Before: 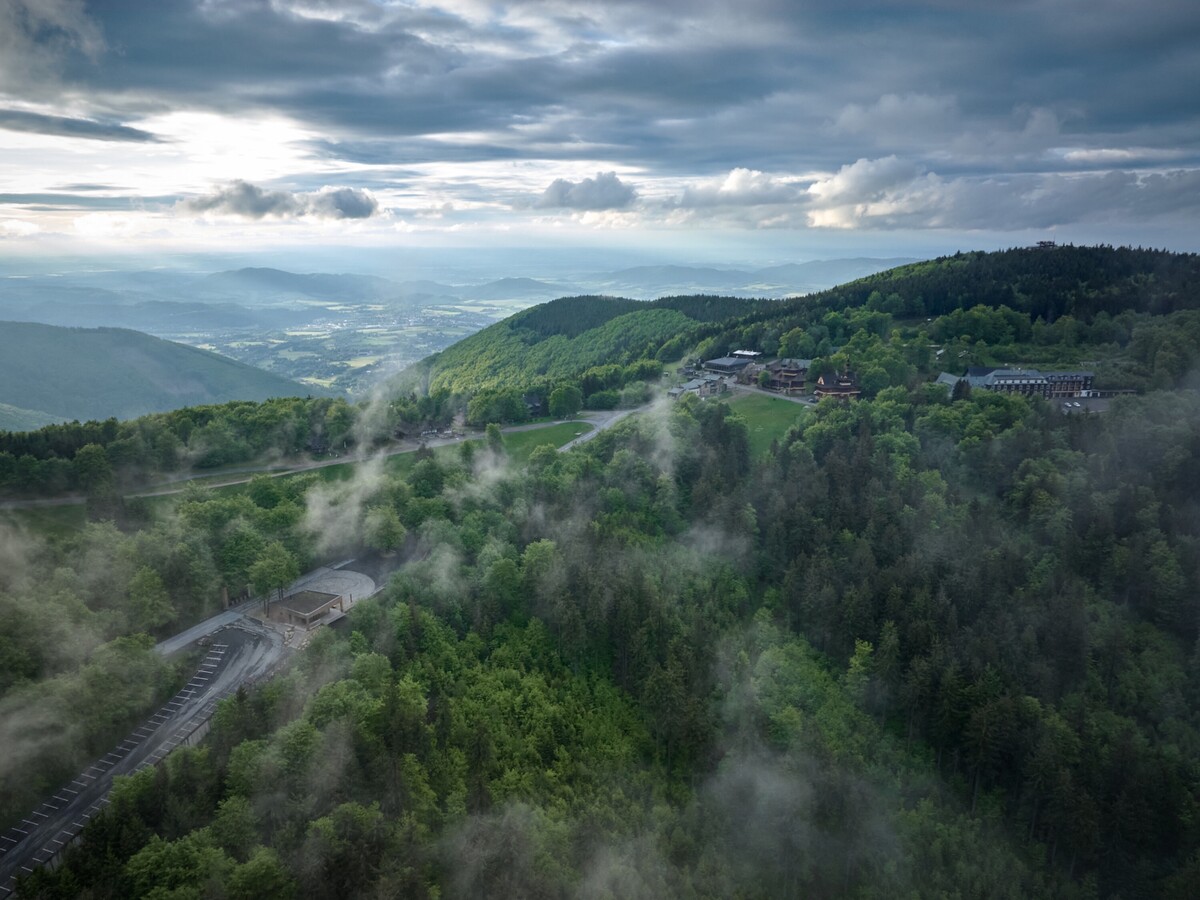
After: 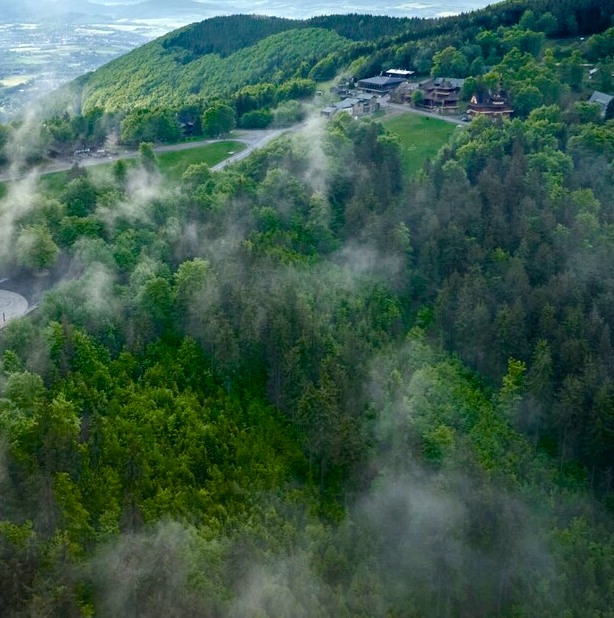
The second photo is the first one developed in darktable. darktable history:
color balance rgb: perceptual saturation grading › global saturation 20%, perceptual saturation grading › highlights -25.688%, perceptual saturation grading › shadows 49.956%, global vibrance 7.305%, saturation formula JzAzBz (2021)
crop and rotate: left 28.99%, top 31.285%, right 19.805%
exposure: exposure 0.566 EV, compensate exposure bias true, compensate highlight preservation false
